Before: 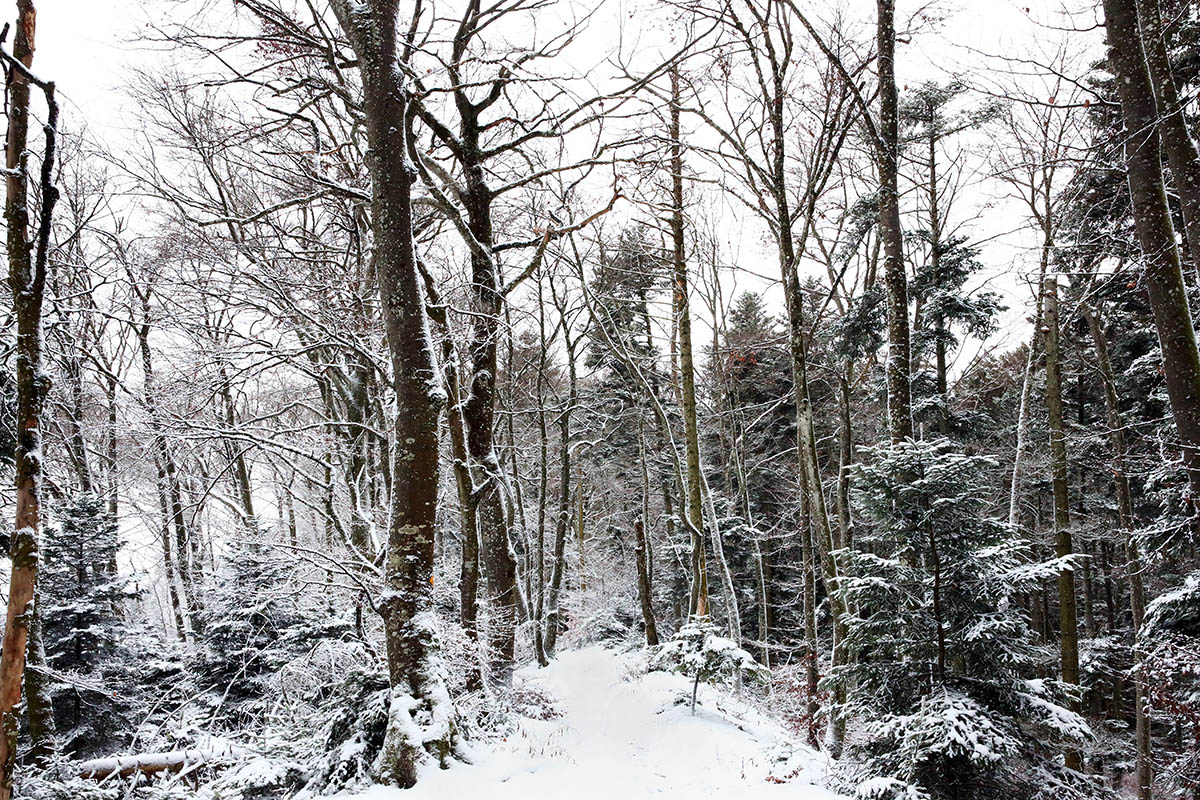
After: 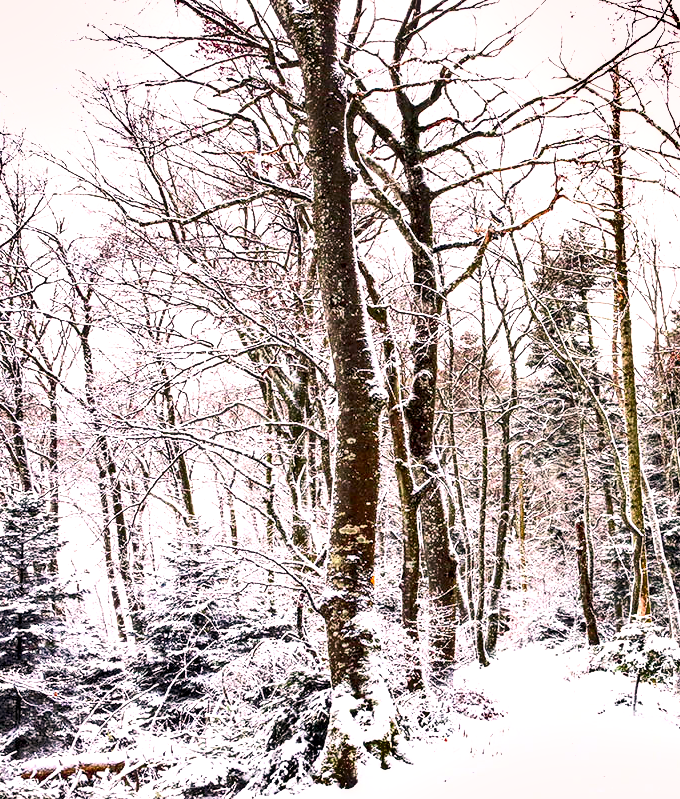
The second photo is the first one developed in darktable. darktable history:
exposure: exposure 0.919 EV, compensate highlight preservation false
crop: left 4.996%, right 38.255%
local contrast: highlights 60%, shadows 63%, detail 160%
contrast brightness saturation: contrast 0.239, brightness 0.242, saturation 0.377
shadows and highlights: soften with gaussian
color correction: highlights a* 12.24, highlights b* 5.5
